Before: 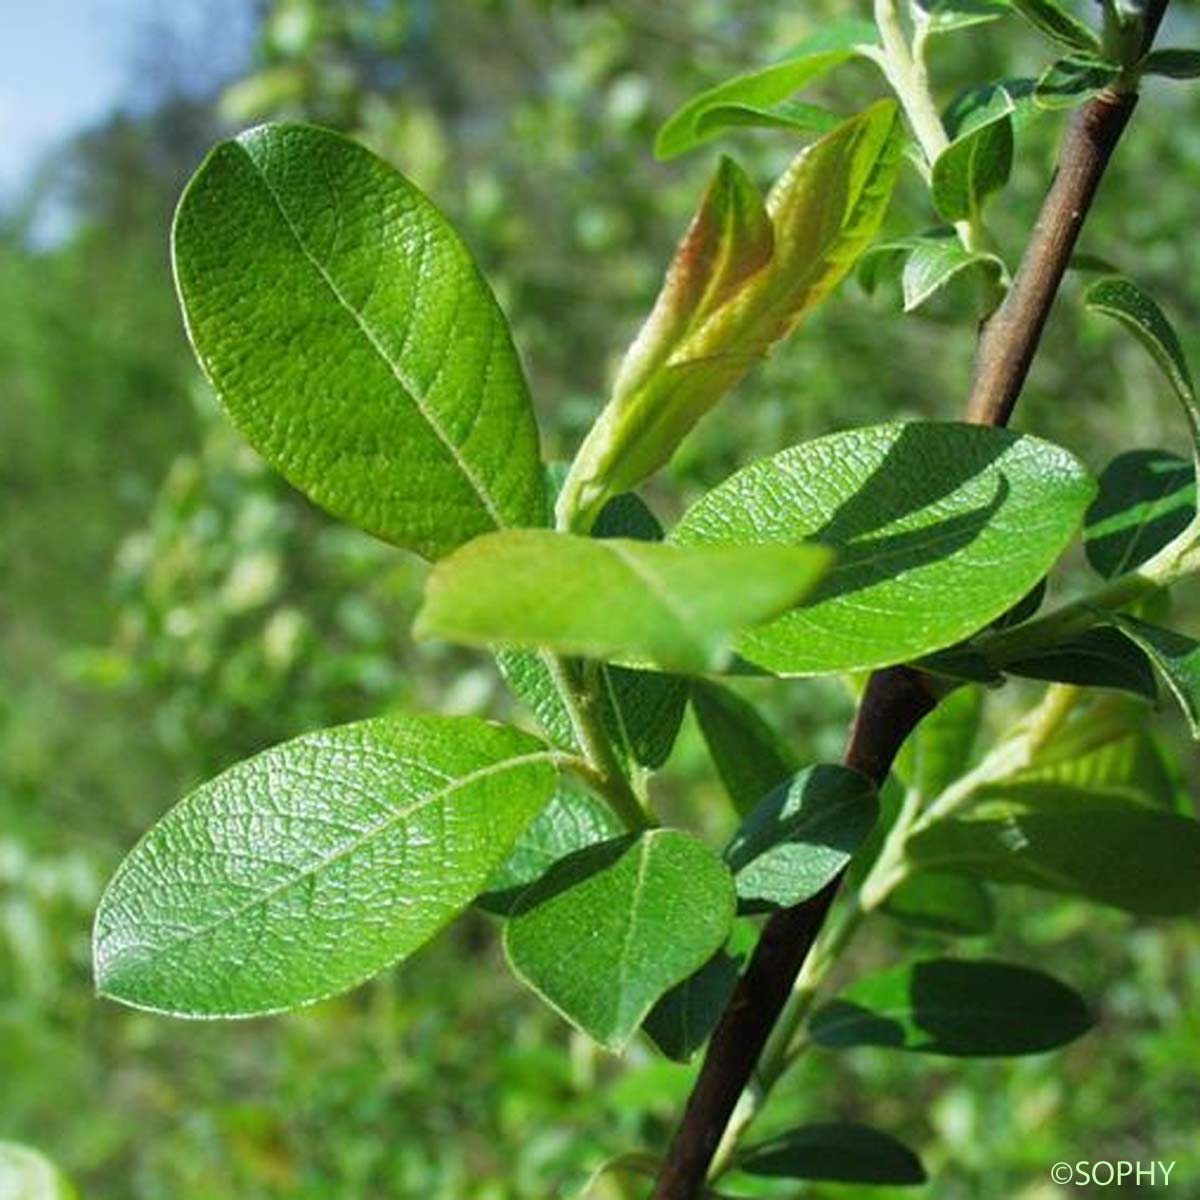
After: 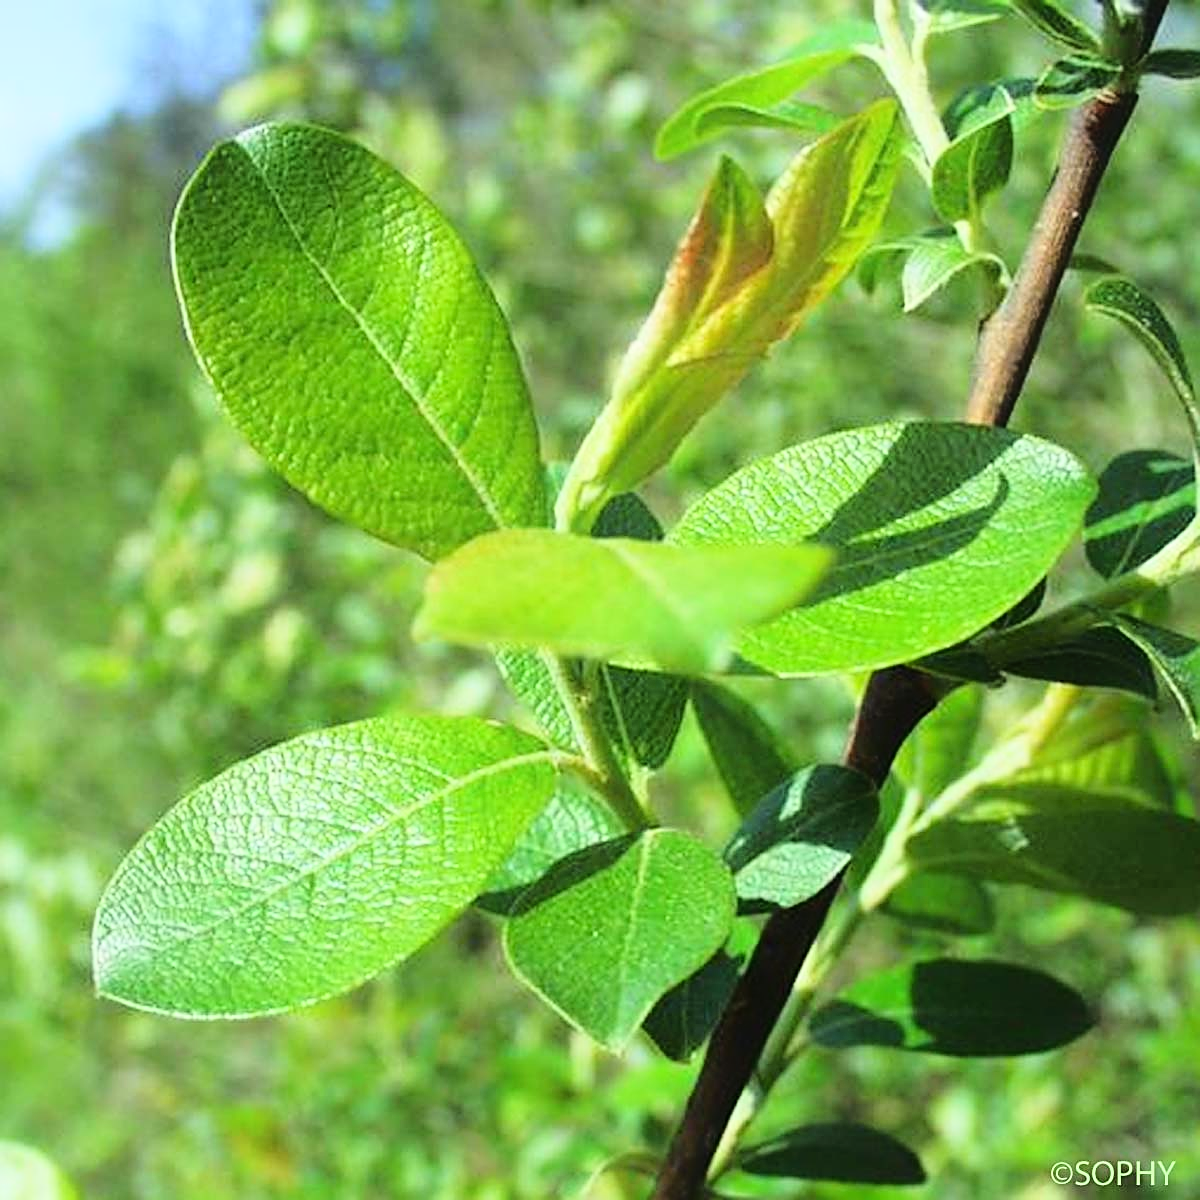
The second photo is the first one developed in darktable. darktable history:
base curve: curves: ch0 [(0, 0) (0.028, 0.03) (0.121, 0.232) (0.46, 0.748) (0.859, 0.968) (1, 1)]
sharpen: amount 0.496
contrast equalizer: y [[0.6 ×6], [0.55 ×6], [0 ×6], [0 ×6], [0 ×6]], mix -0.311
